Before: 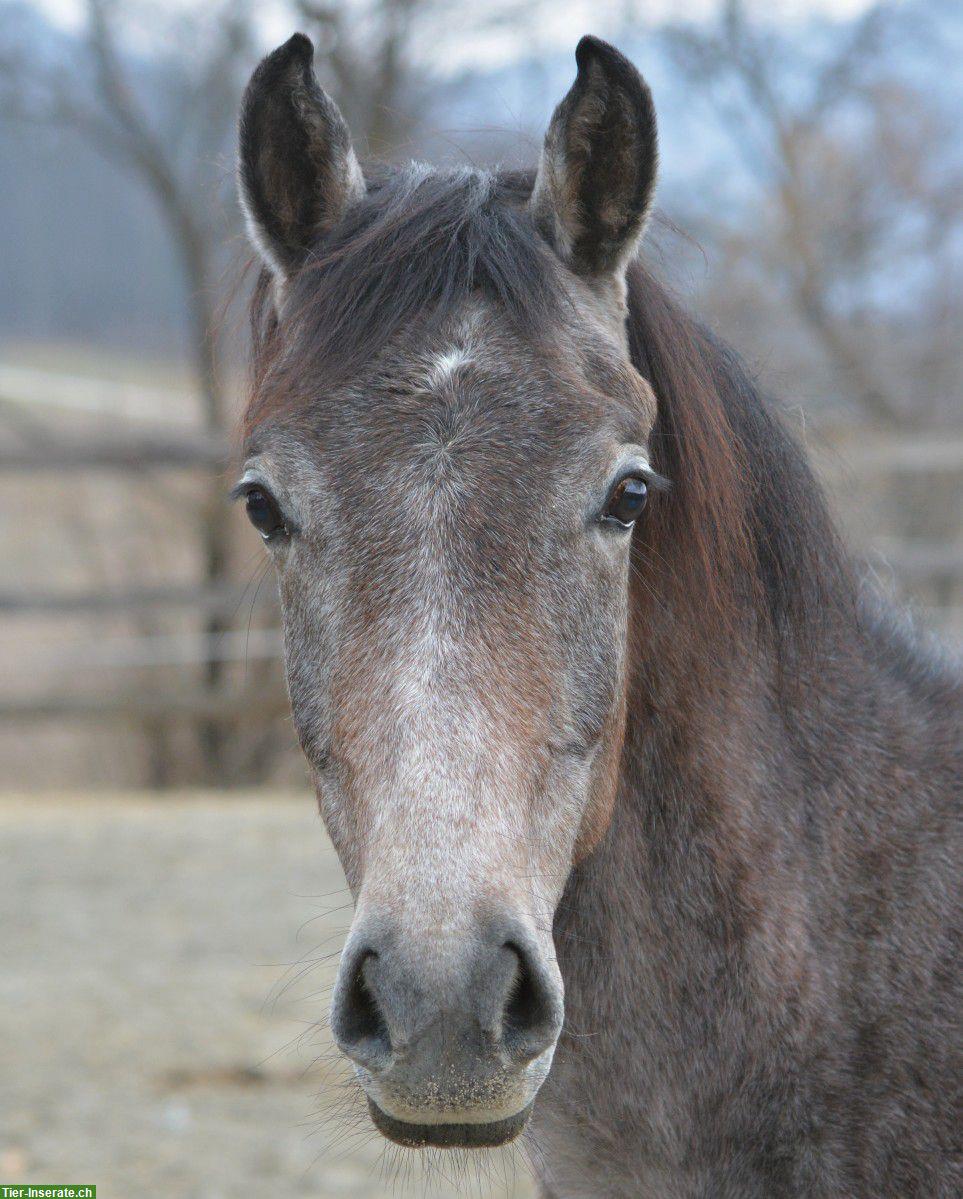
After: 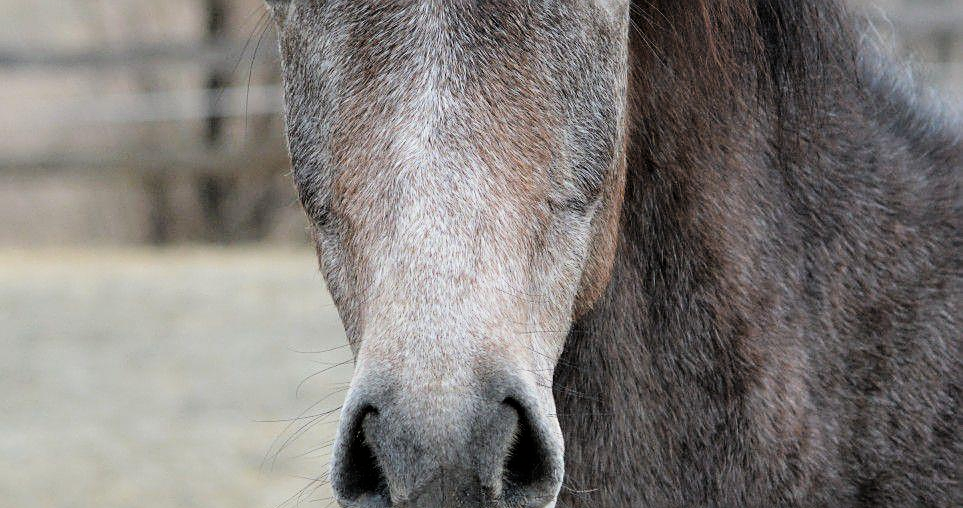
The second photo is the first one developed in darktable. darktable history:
sharpen: on, module defaults
haze removal: strength 0.014, distance 0.248, compatibility mode true, adaptive false
filmic rgb: black relative exposure -4 EV, white relative exposure 2.99 EV, hardness 3.01, contrast 1.403, contrast in shadows safe
crop: top 45.411%, bottom 12.185%
